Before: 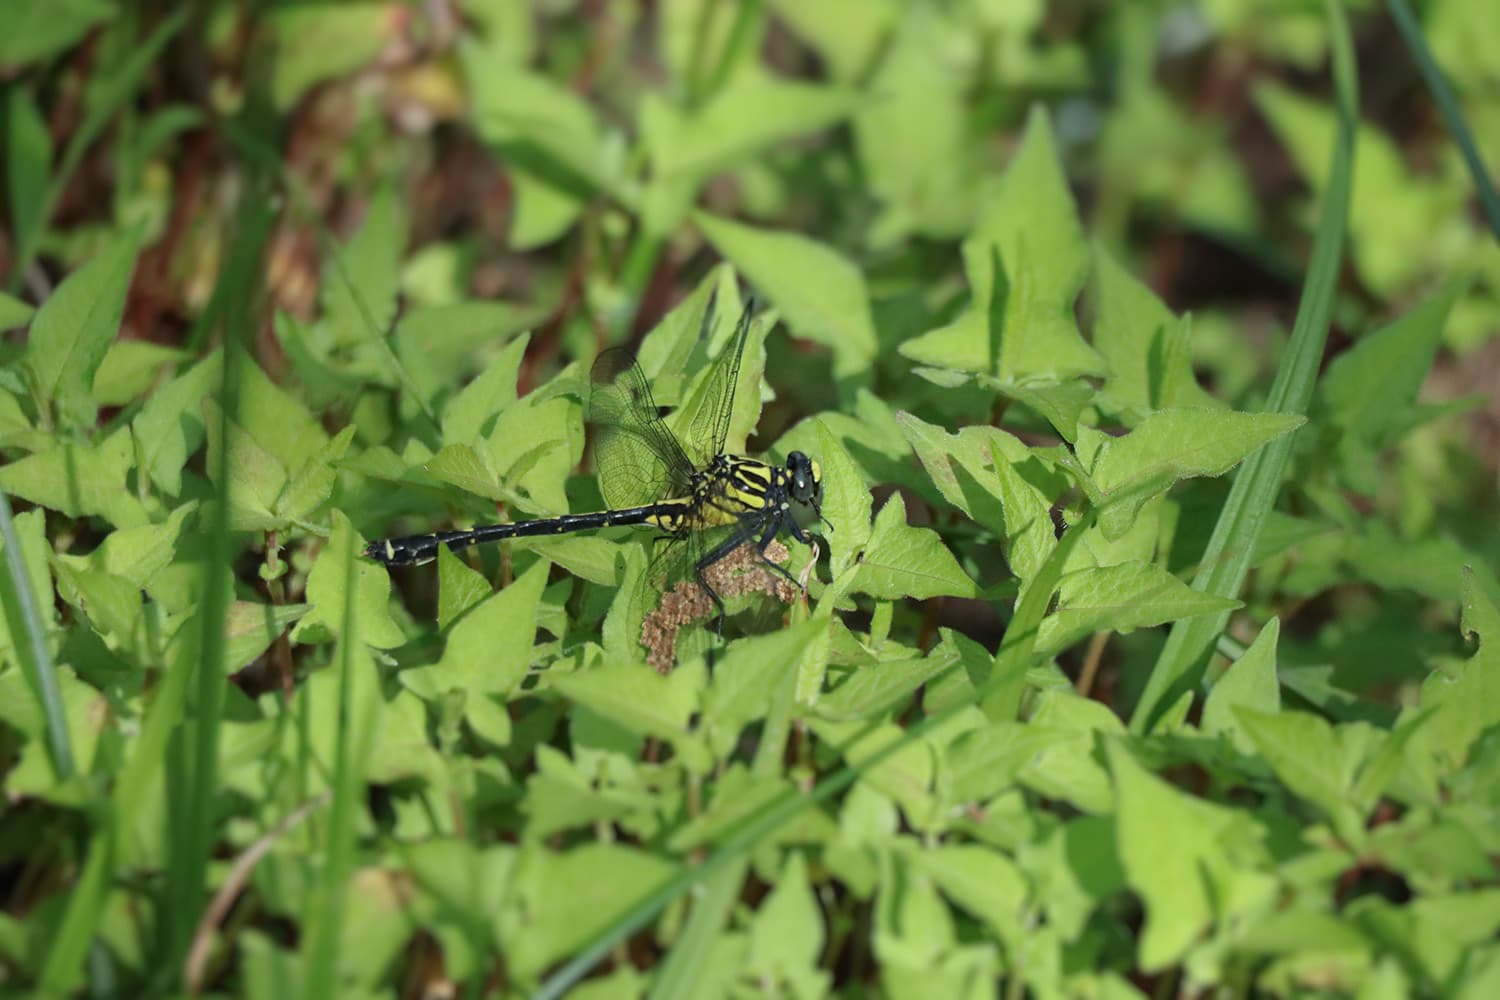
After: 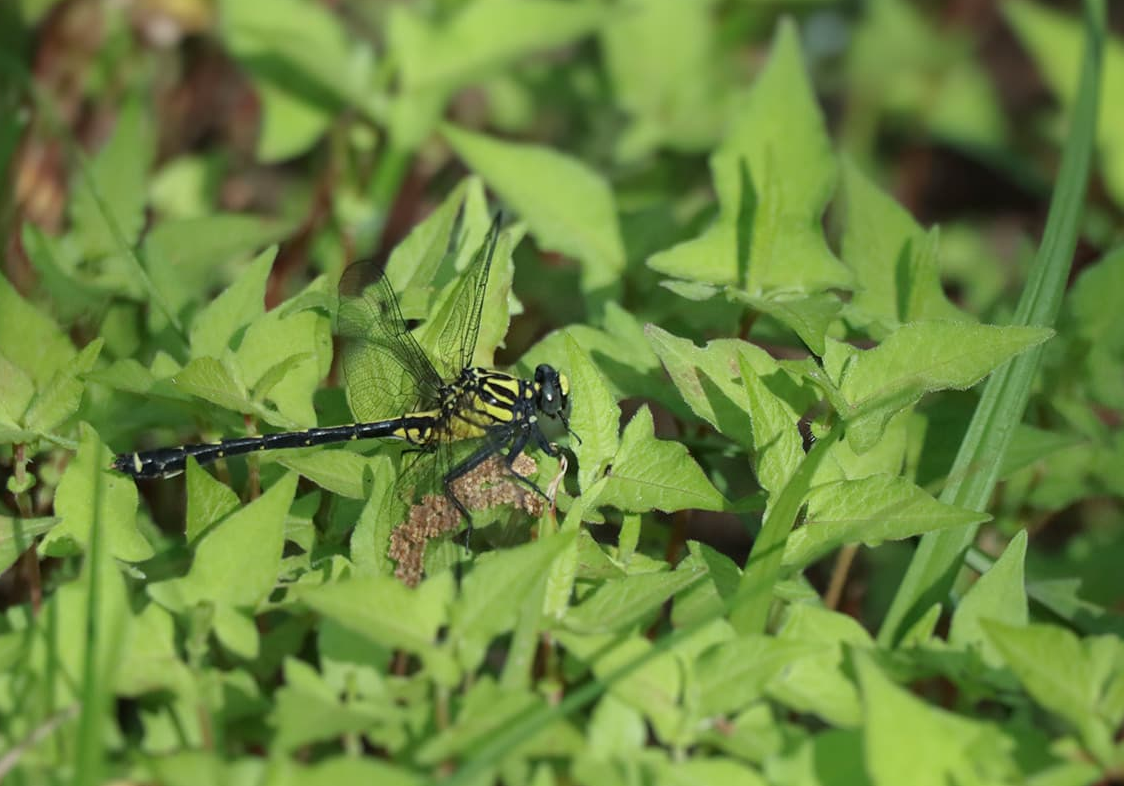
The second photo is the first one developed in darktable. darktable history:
crop: left 16.803%, top 8.777%, right 8.199%, bottom 12.478%
